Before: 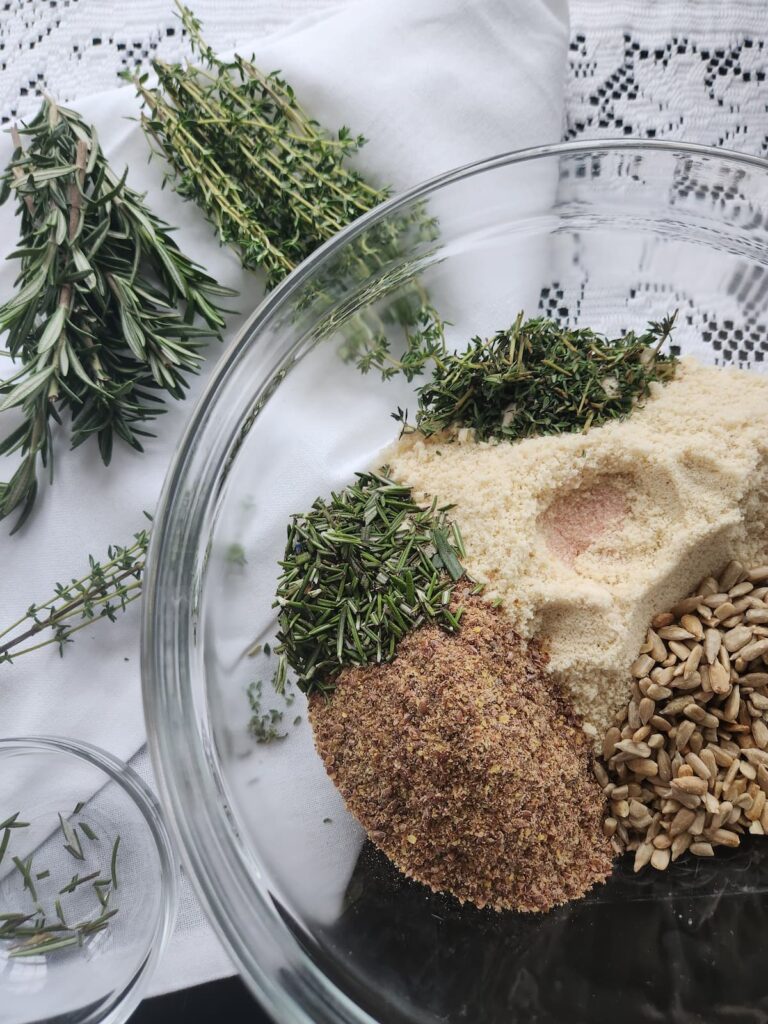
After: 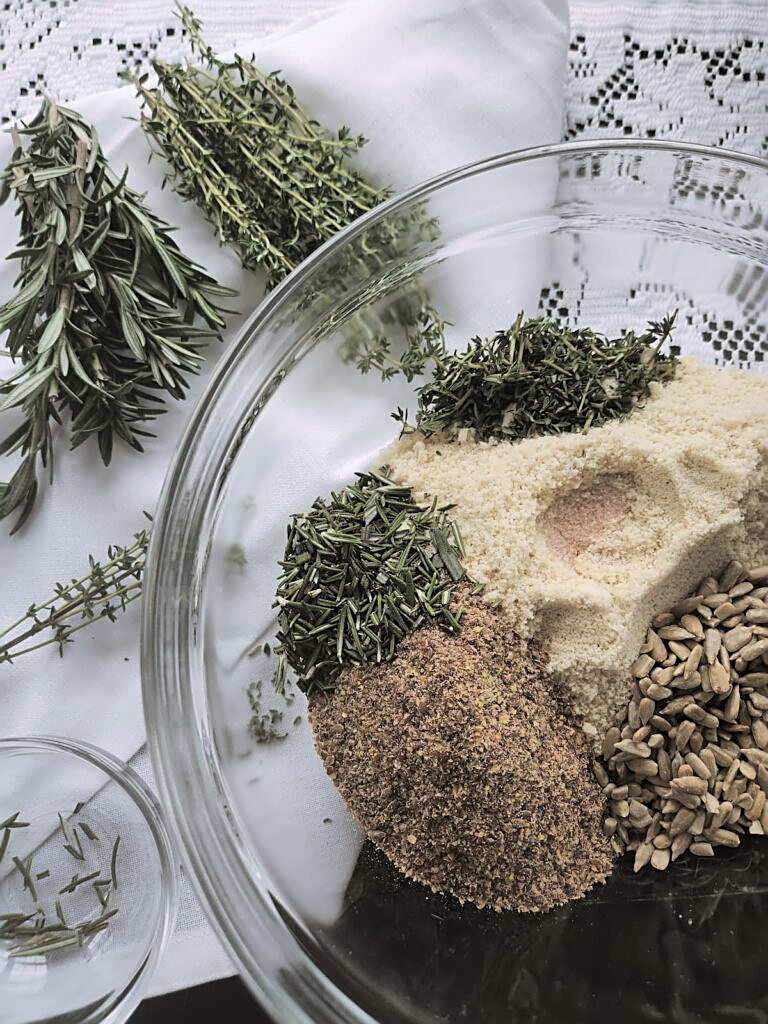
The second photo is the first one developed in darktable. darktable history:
sharpen: on, module defaults
split-toning: shadows › hue 46.8°, shadows › saturation 0.17, highlights › hue 316.8°, highlights › saturation 0.27, balance -51.82
